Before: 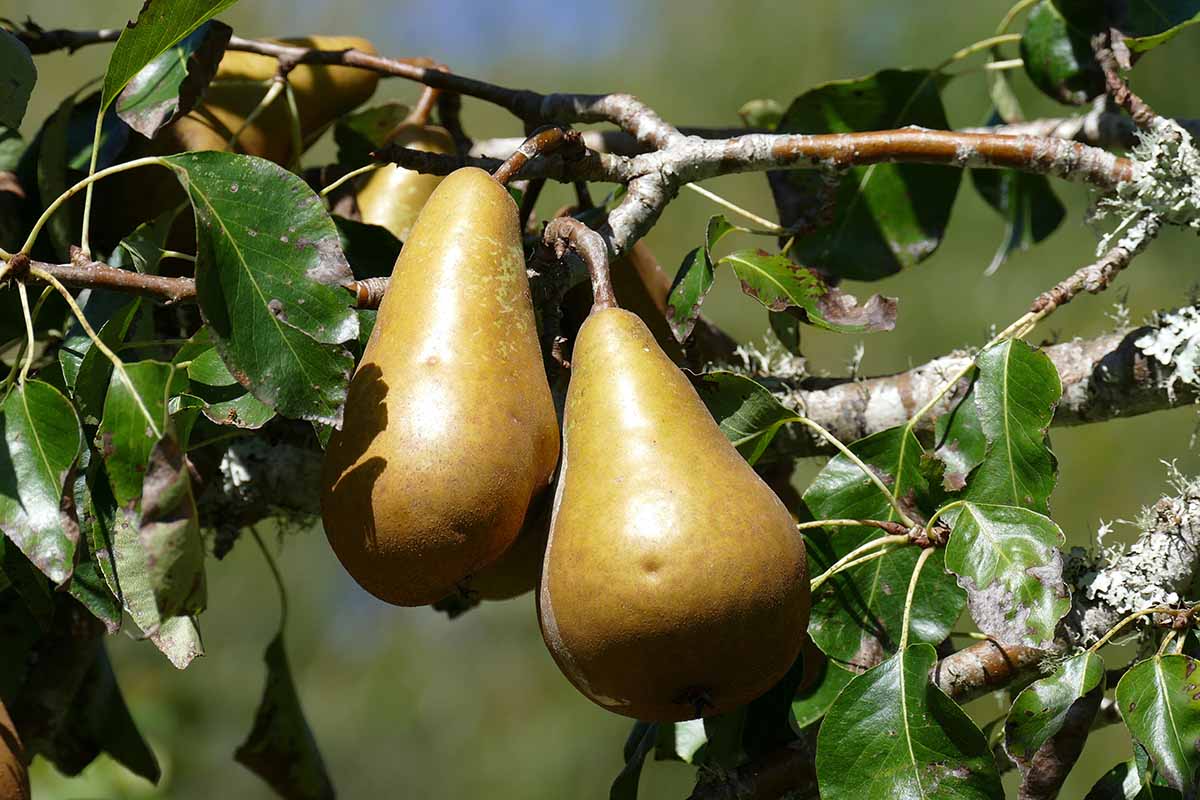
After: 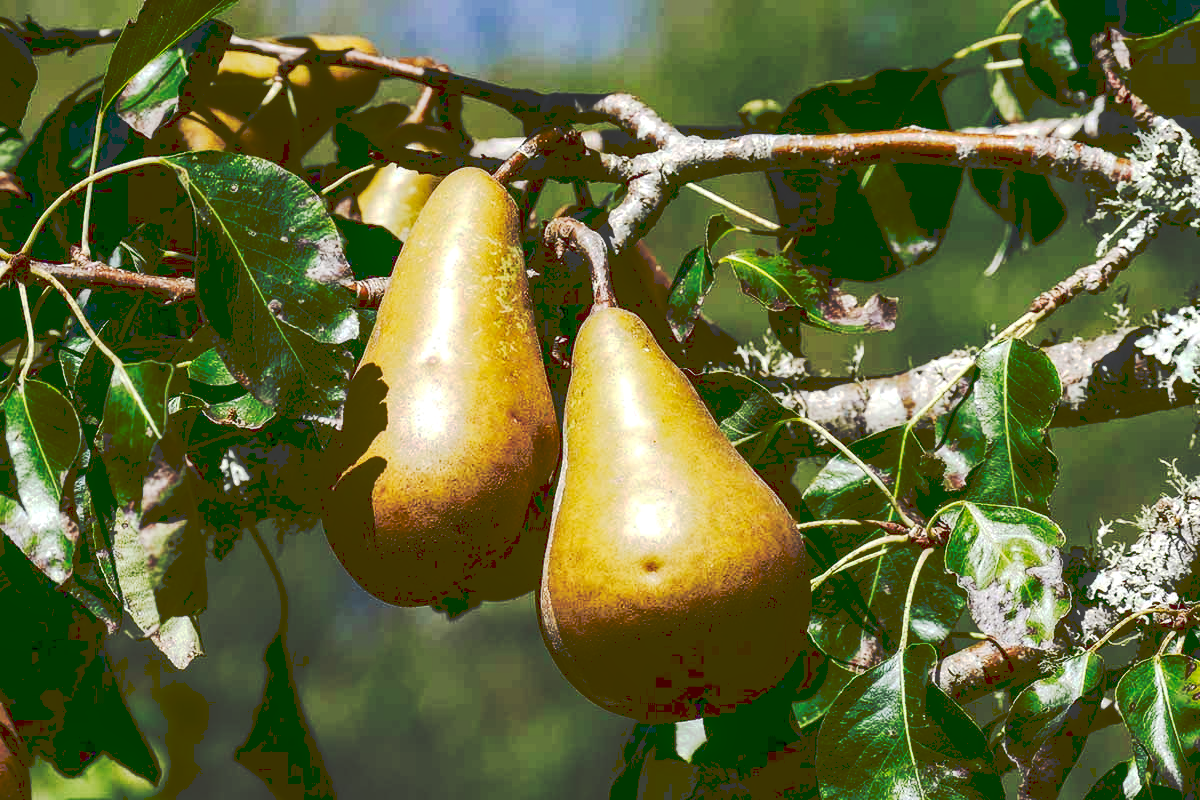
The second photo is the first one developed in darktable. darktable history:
exposure: exposure 0.026 EV, compensate exposure bias true, compensate highlight preservation false
local contrast: detail 130%
contrast brightness saturation: contrast 0.221, brightness -0.192, saturation 0.24
tone curve: curves: ch0 [(0, 0) (0.003, 0.219) (0.011, 0.219) (0.025, 0.223) (0.044, 0.226) (0.069, 0.232) (0.1, 0.24) (0.136, 0.245) (0.177, 0.257) (0.224, 0.281) (0.277, 0.324) (0.335, 0.392) (0.399, 0.484) (0.468, 0.585) (0.543, 0.672) (0.623, 0.741) (0.709, 0.788) (0.801, 0.835) (0.898, 0.878) (1, 1)], preserve colors none
